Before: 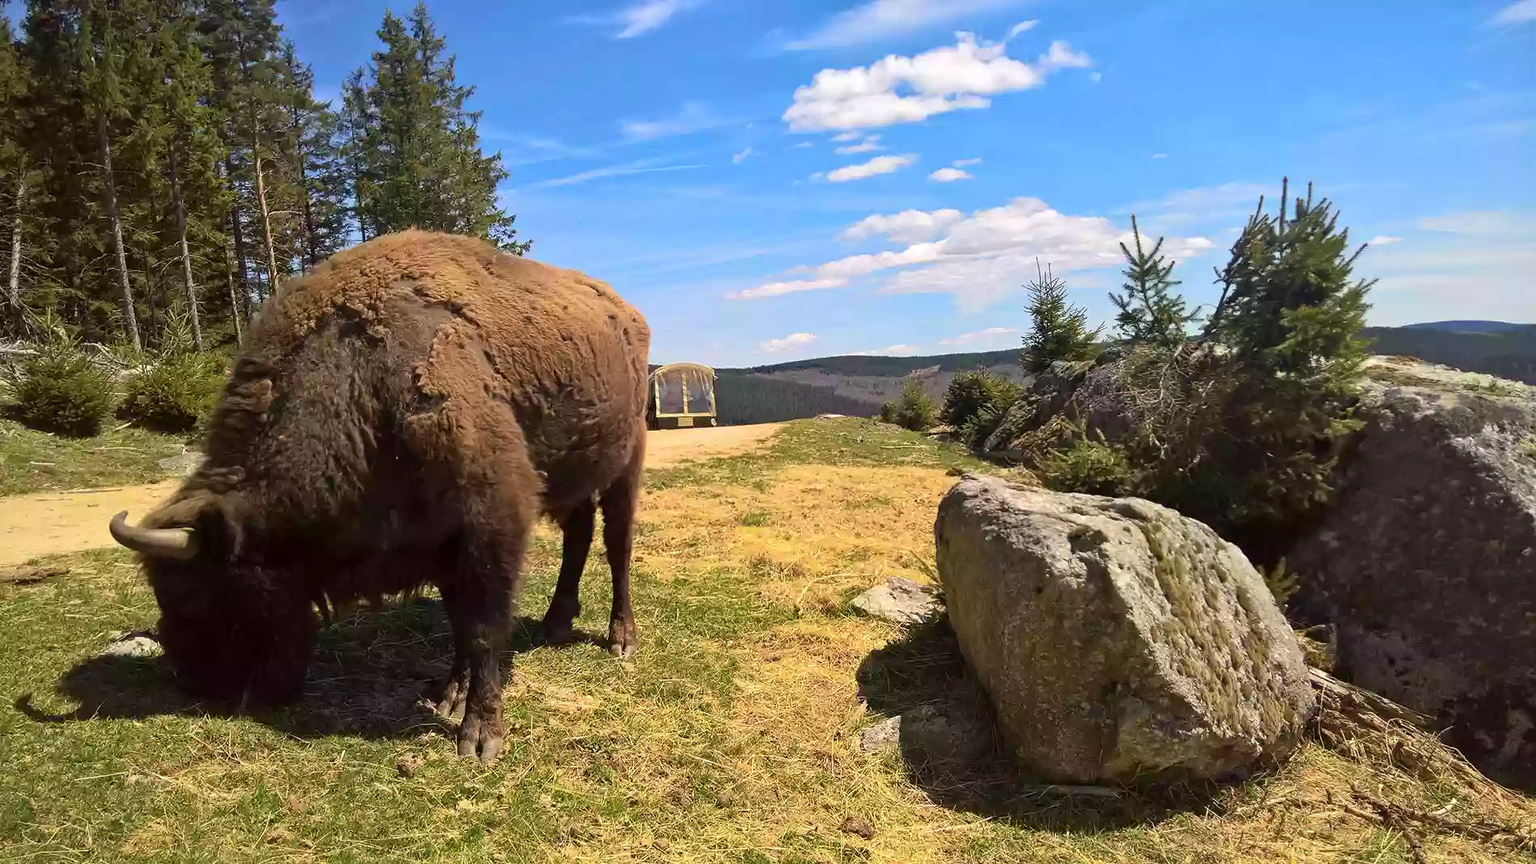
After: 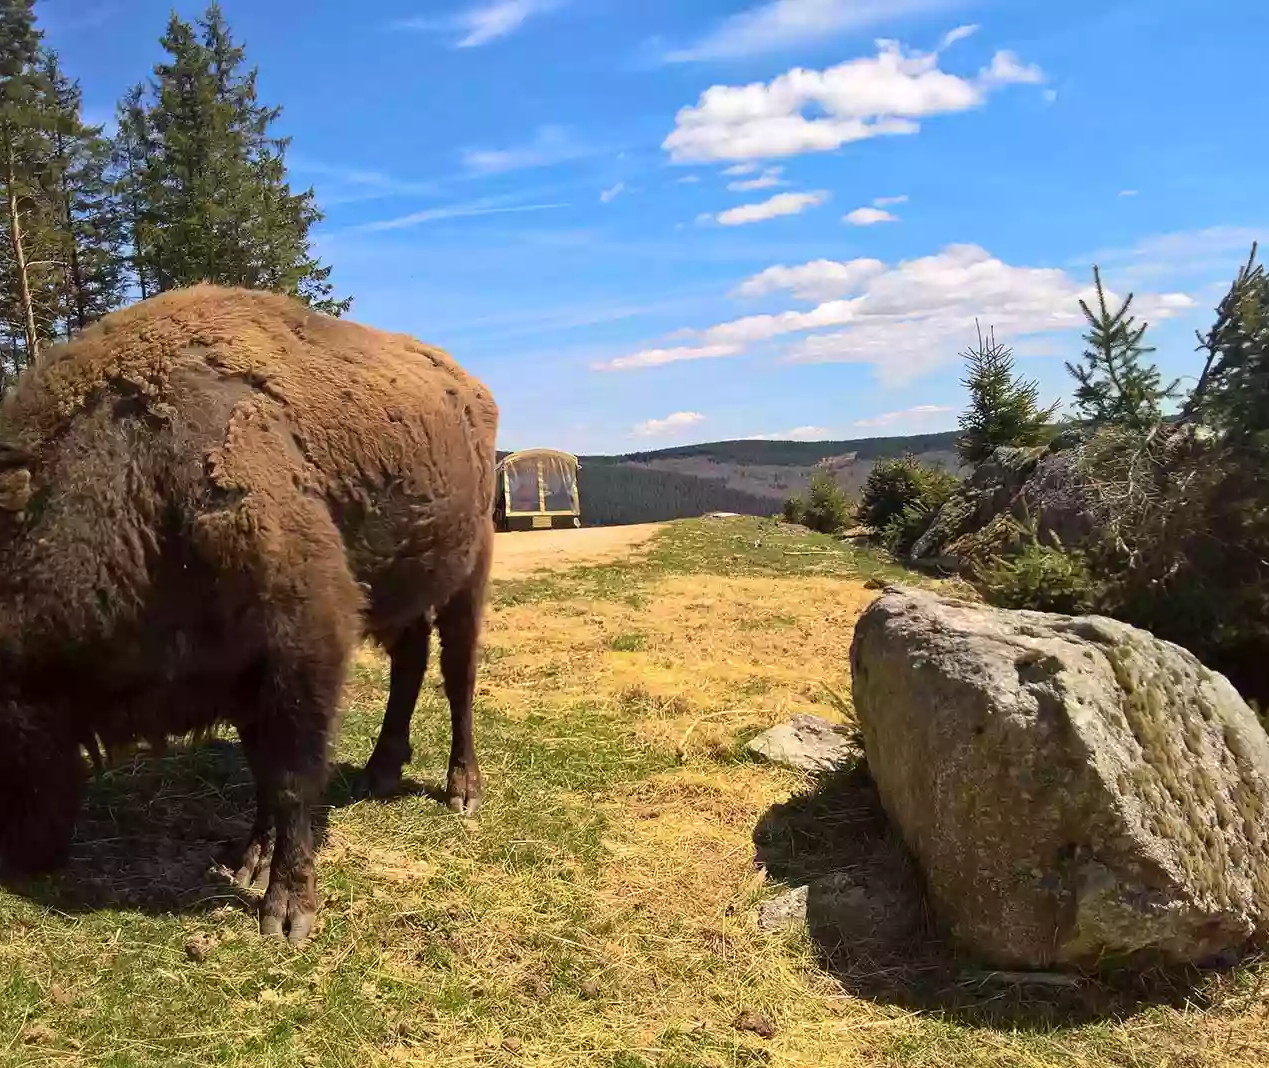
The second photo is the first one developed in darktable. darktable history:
crop and rotate: left 16.15%, right 17.025%
